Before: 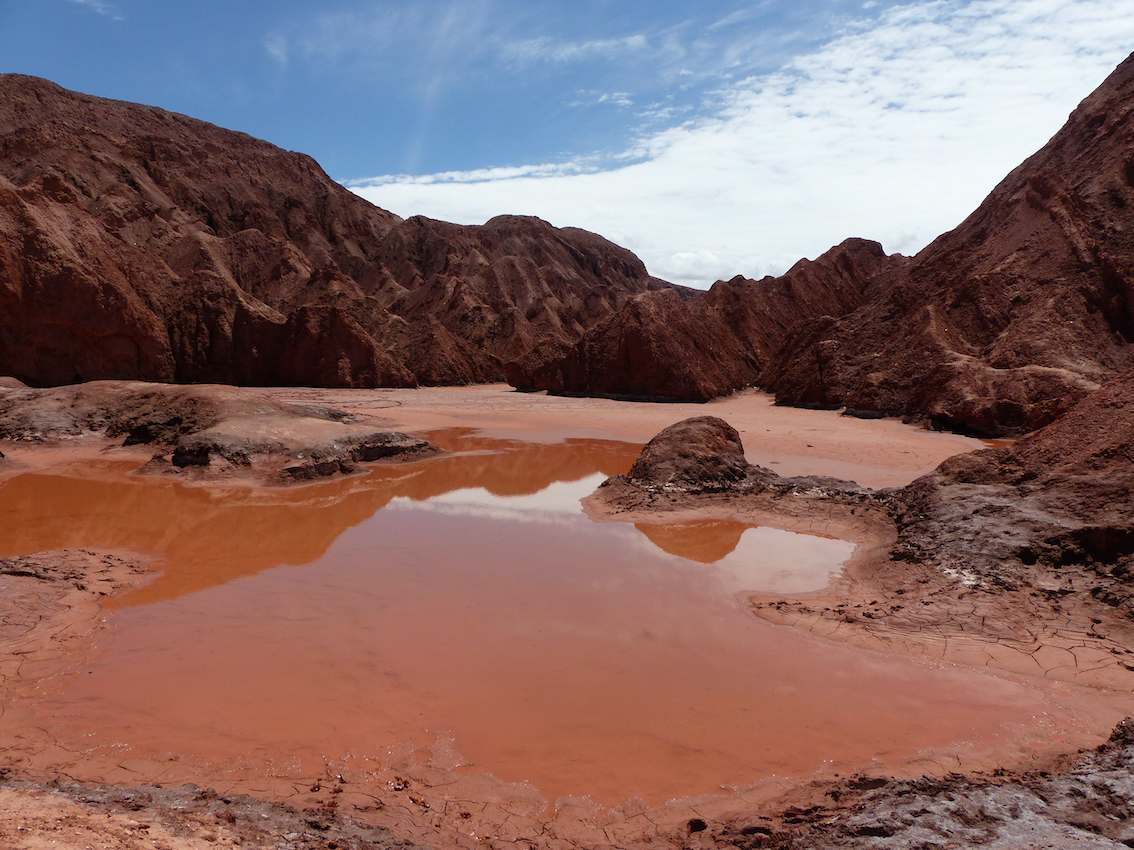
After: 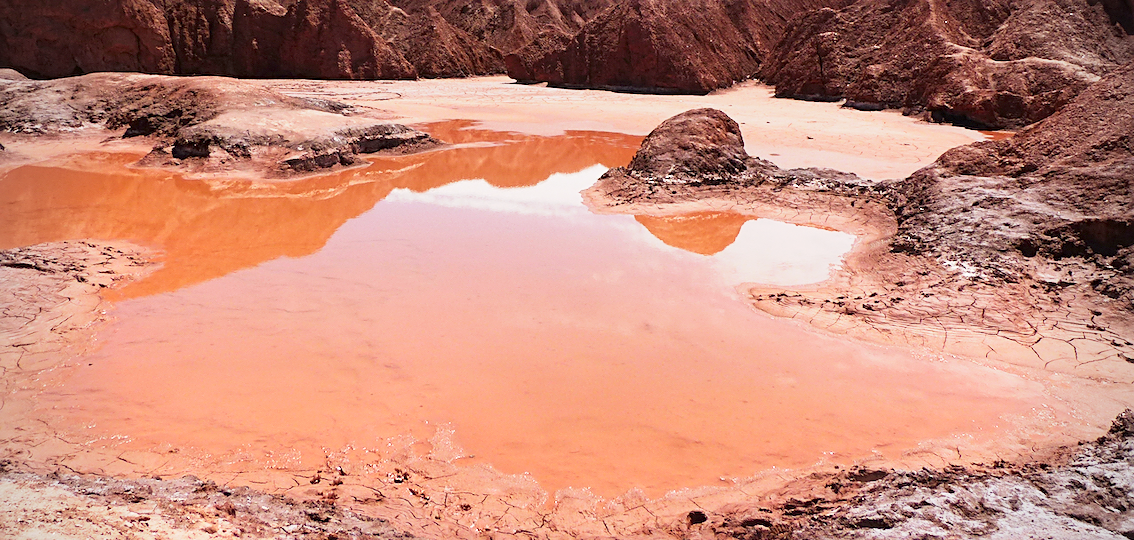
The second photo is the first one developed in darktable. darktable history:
crop and rotate: top 36.435%
white balance: red 1.009, blue 1.027
exposure: exposure 1 EV, compensate highlight preservation false
vignetting: fall-off radius 45%, brightness -0.33
sharpen: on, module defaults
base curve: curves: ch0 [(0, 0) (0.088, 0.125) (0.176, 0.251) (0.354, 0.501) (0.613, 0.749) (1, 0.877)], preserve colors none
